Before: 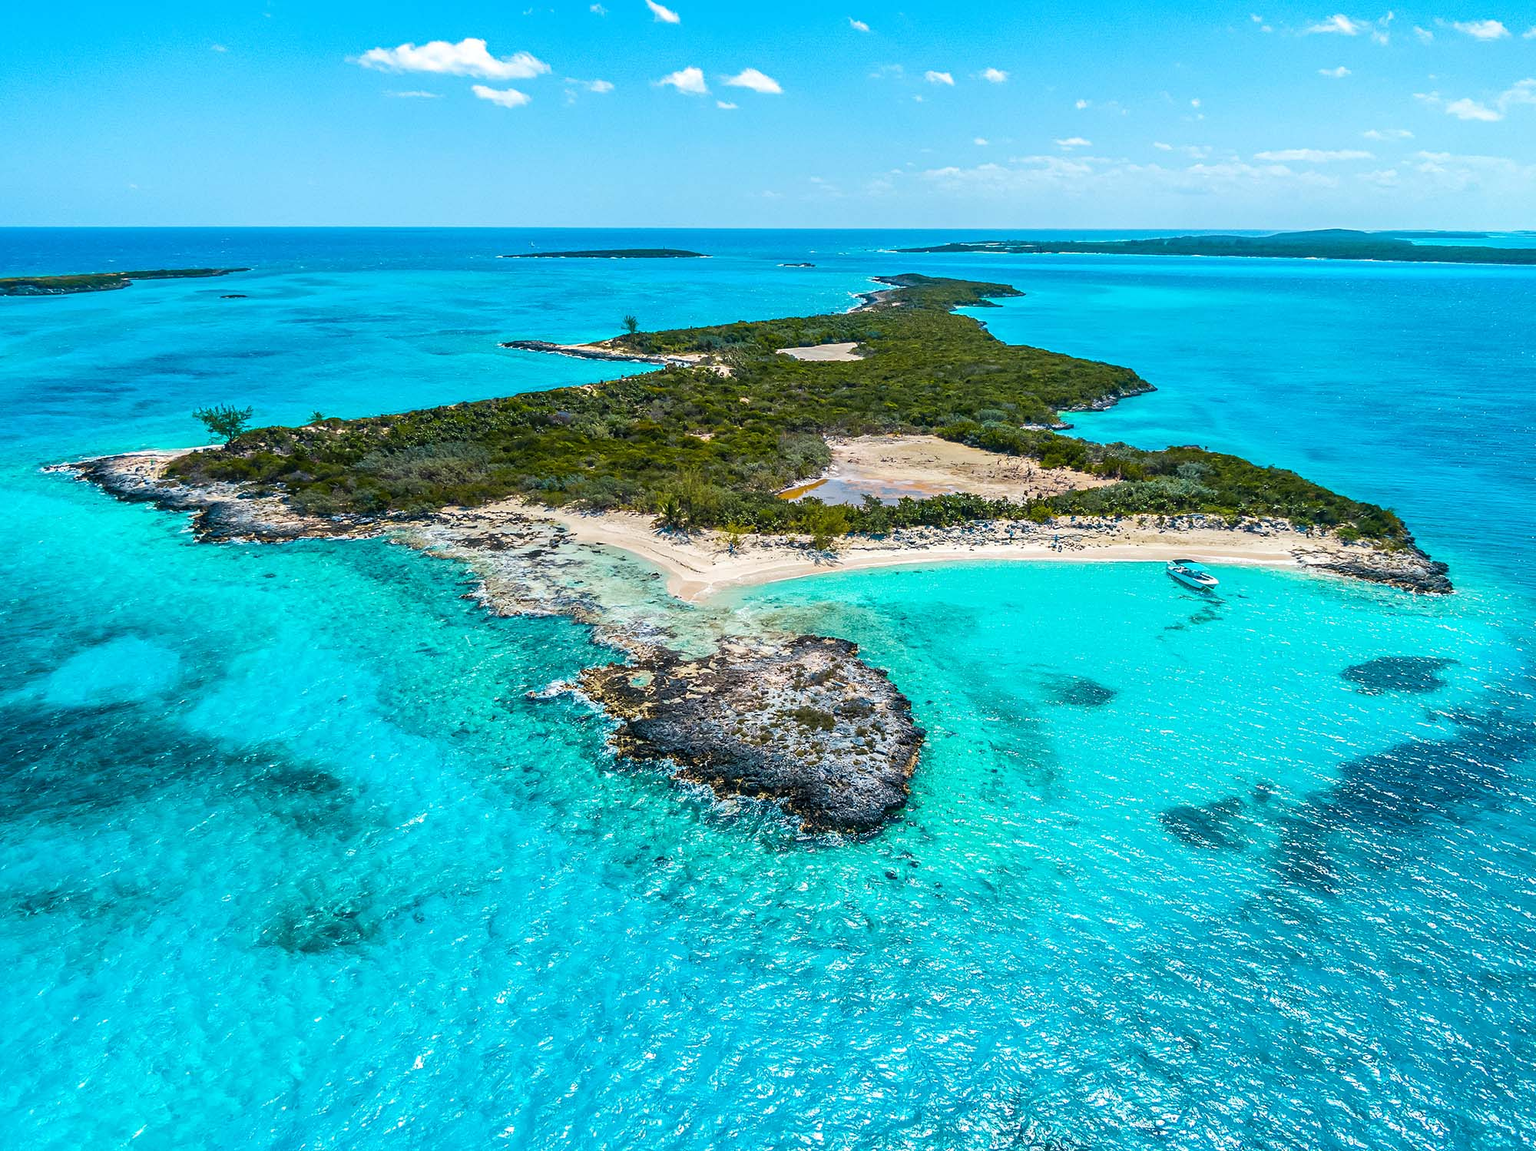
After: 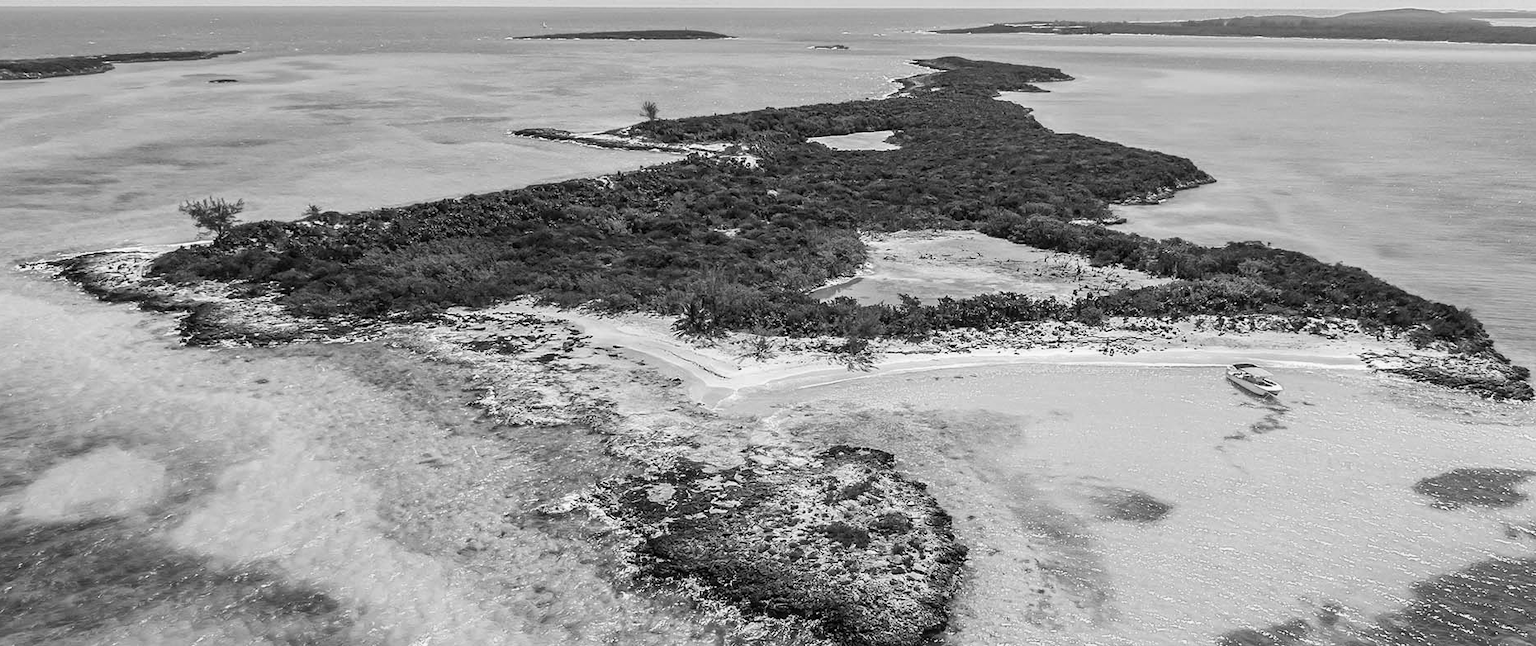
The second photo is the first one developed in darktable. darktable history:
crop: left 1.744%, top 19.225%, right 5.069%, bottom 28.357%
velvia: strength 50%
color calibration: output gray [0.267, 0.423, 0.267, 0], illuminant same as pipeline (D50), adaptation none (bypass)
